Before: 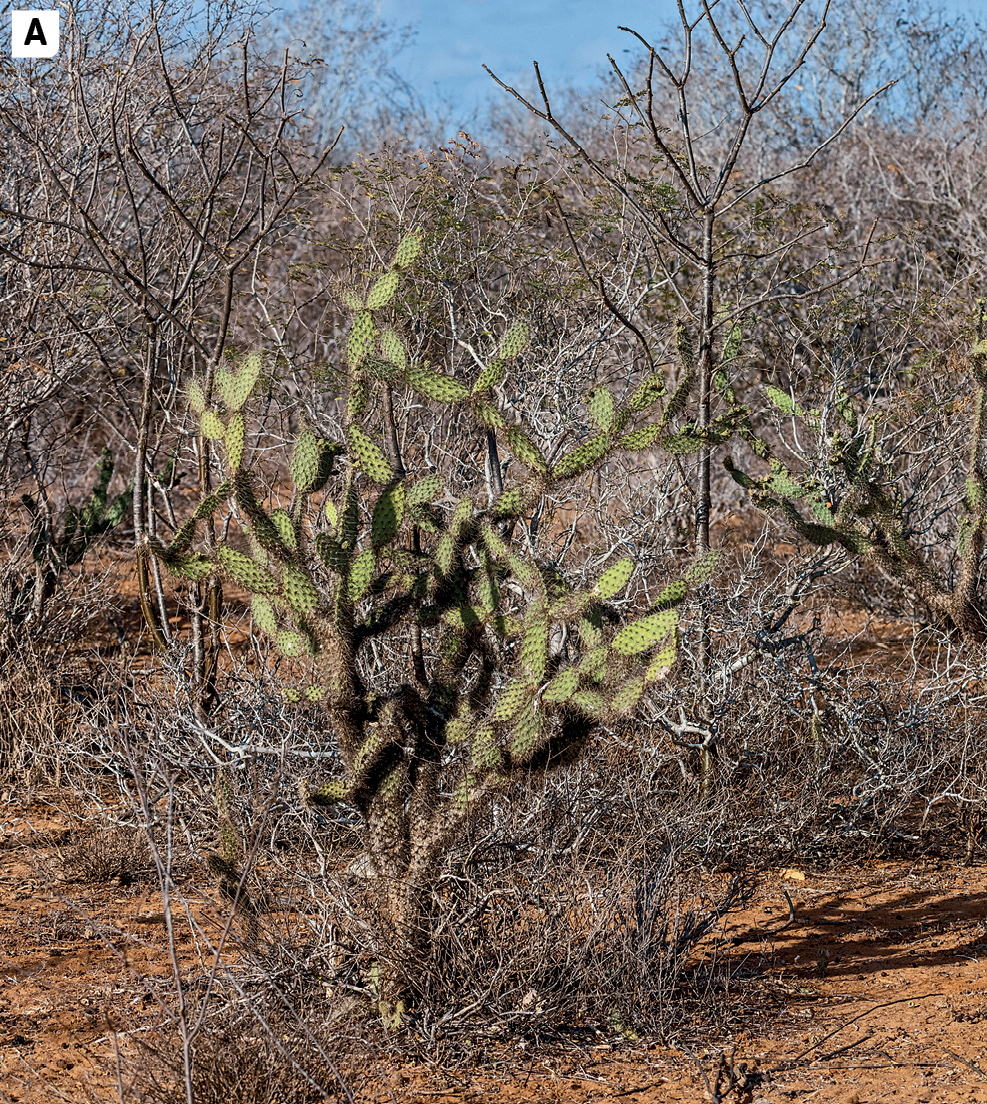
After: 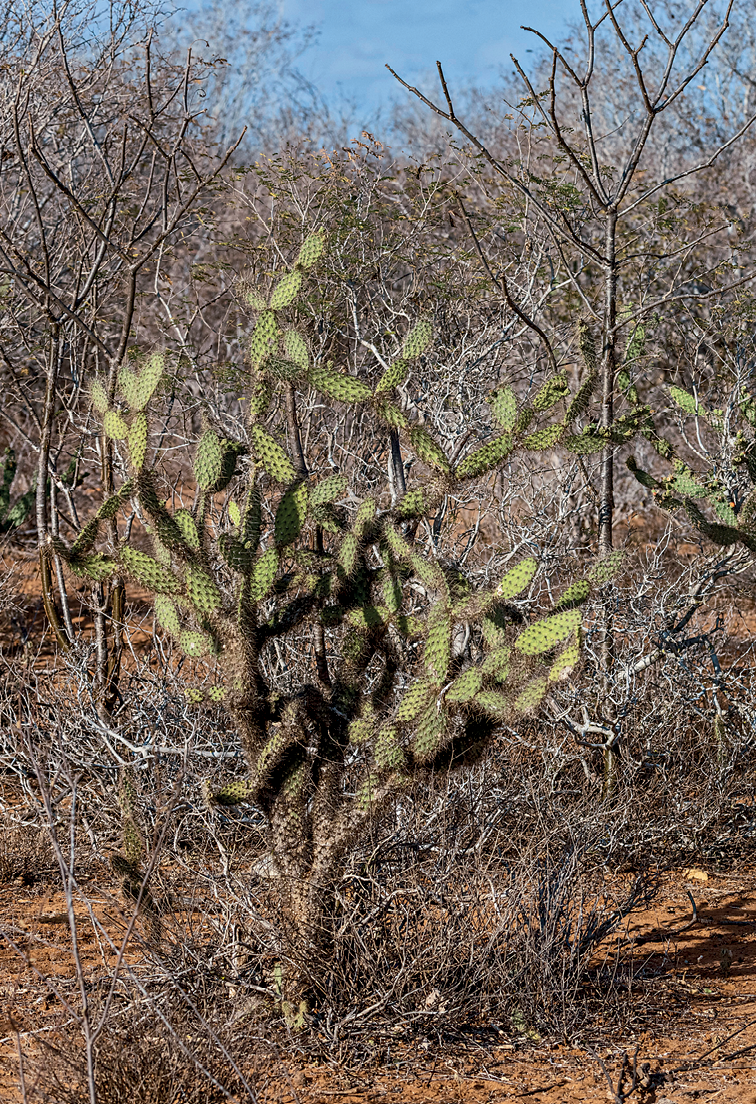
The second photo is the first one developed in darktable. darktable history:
crop: left 9.845%, right 12.874%
